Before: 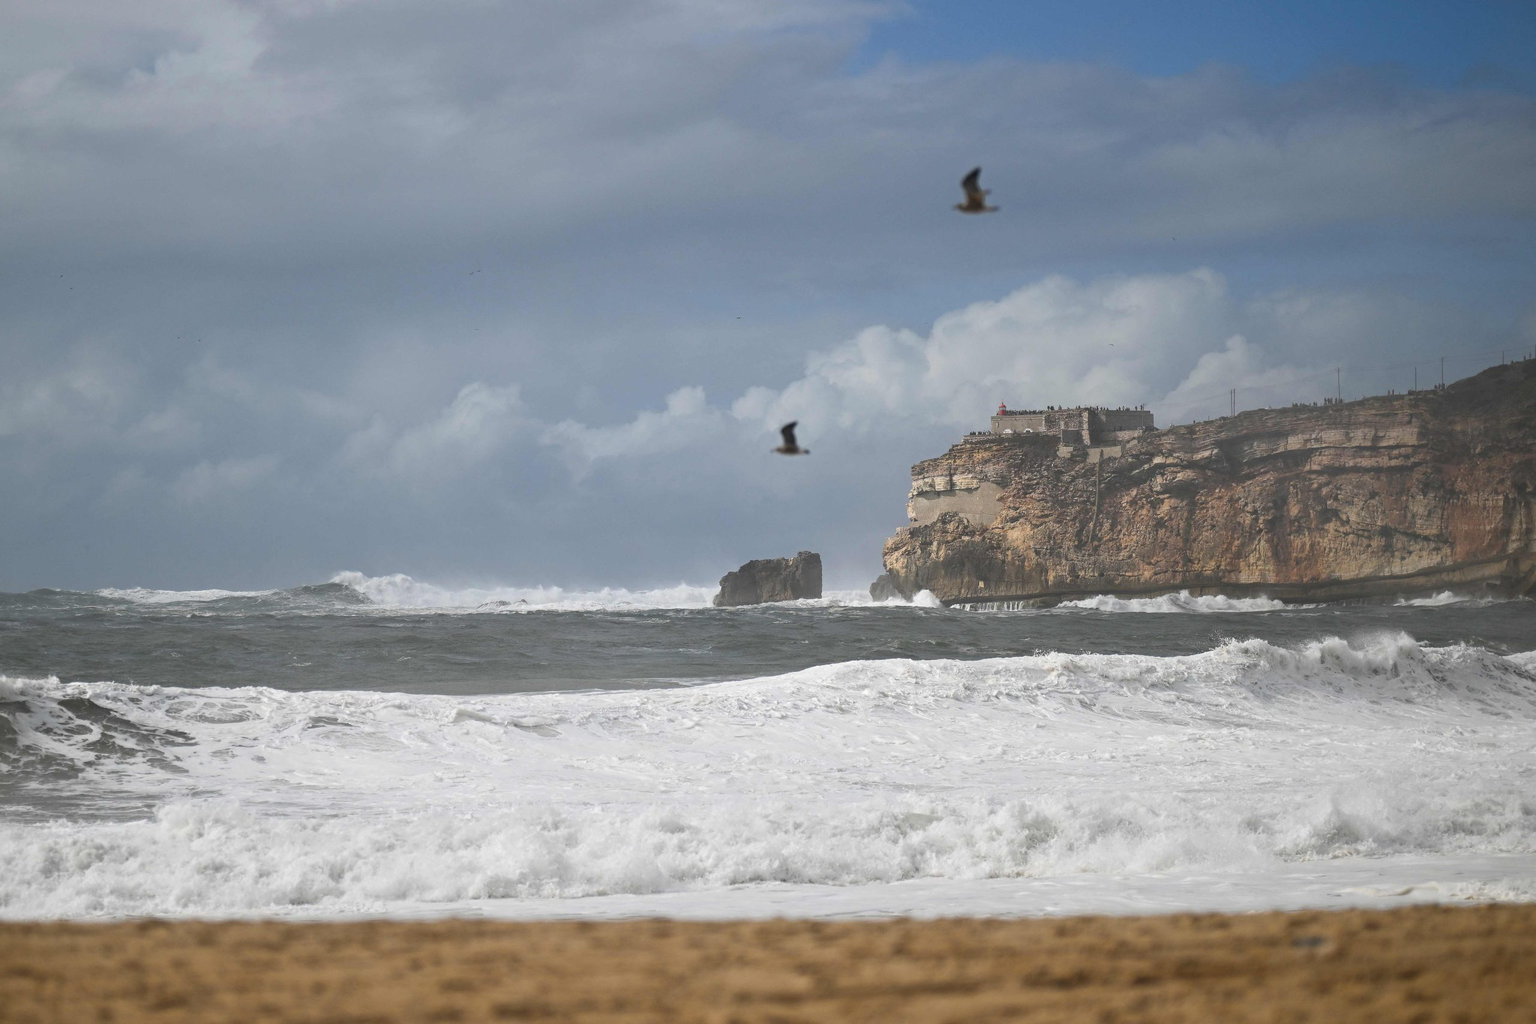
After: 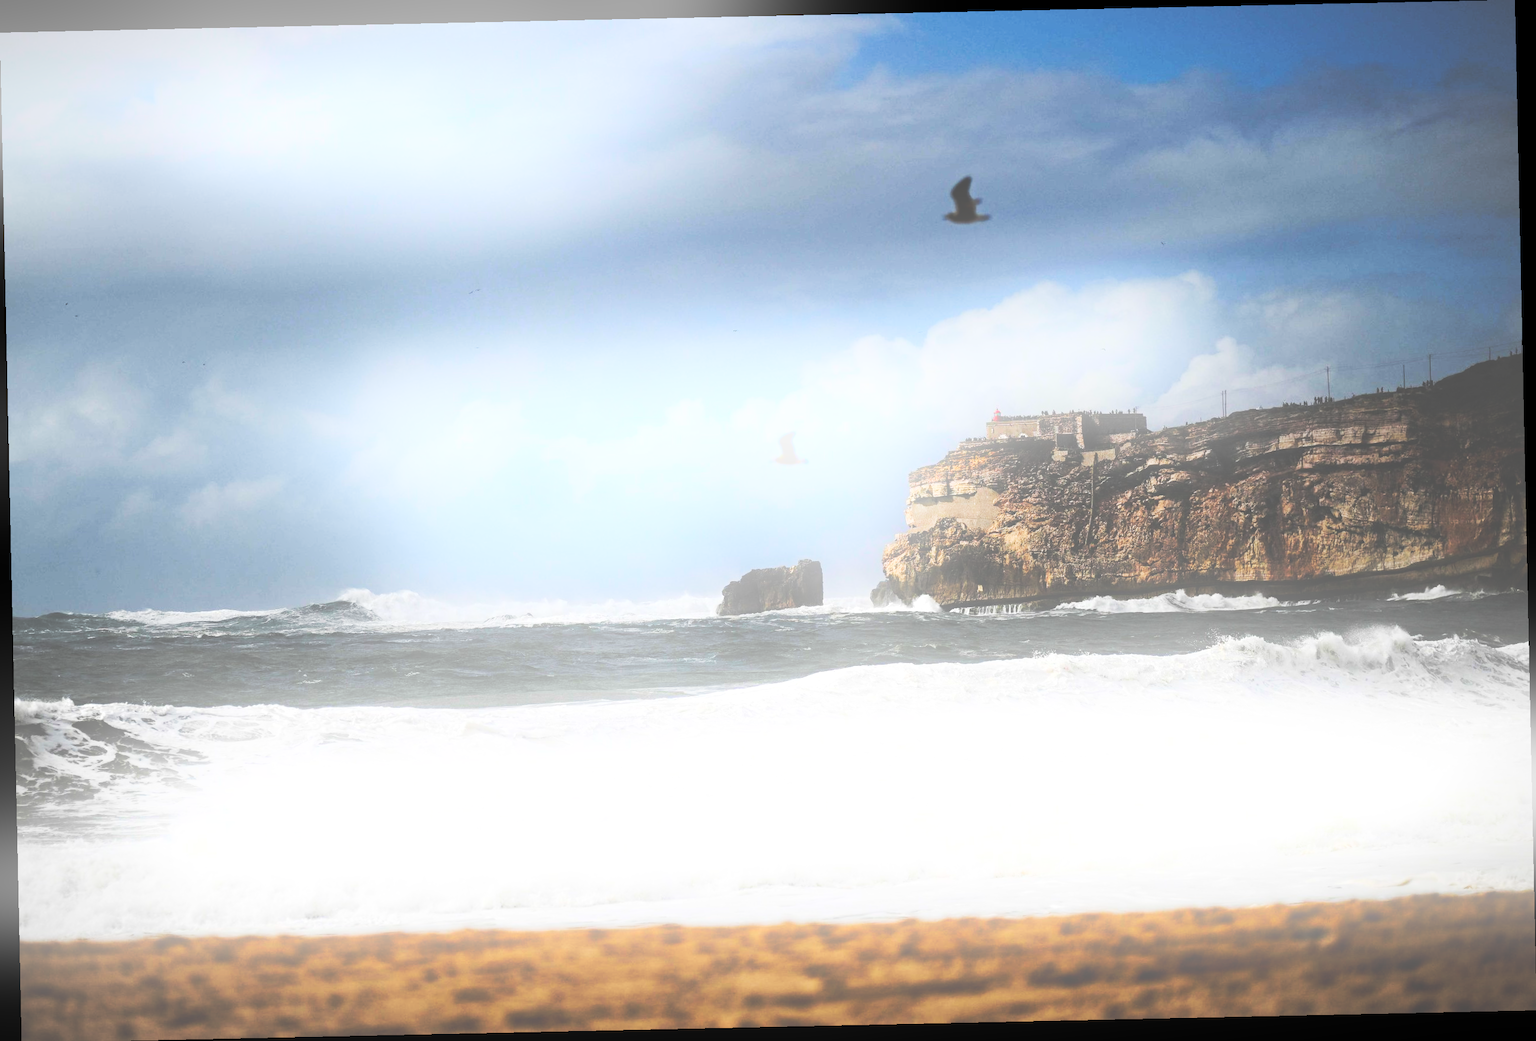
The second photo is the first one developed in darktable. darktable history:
rotate and perspective: rotation -1.24°, automatic cropping off
vignetting: fall-off start 100%, brightness -0.282, width/height ratio 1.31
contrast brightness saturation: contrast 0.13, brightness -0.05, saturation 0.16
tone equalizer: -8 EV -0.417 EV, -7 EV -0.389 EV, -6 EV -0.333 EV, -5 EV -0.222 EV, -3 EV 0.222 EV, -2 EV 0.333 EV, -1 EV 0.389 EV, +0 EV 0.417 EV, edges refinement/feathering 500, mask exposure compensation -1.57 EV, preserve details no
tone curve: curves: ch0 [(0, 0) (0.003, 0.334) (0.011, 0.338) (0.025, 0.338) (0.044, 0.338) (0.069, 0.339) (0.1, 0.342) (0.136, 0.343) (0.177, 0.349) (0.224, 0.36) (0.277, 0.385) (0.335, 0.42) (0.399, 0.465) (0.468, 0.535) (0.543, 0.632) (0.623, 0.73) (0.709, 0.814) (0.801, 0.879) (0.898, 0.935) (1, 1)], preserve colors none
bloom: on, module defaults
